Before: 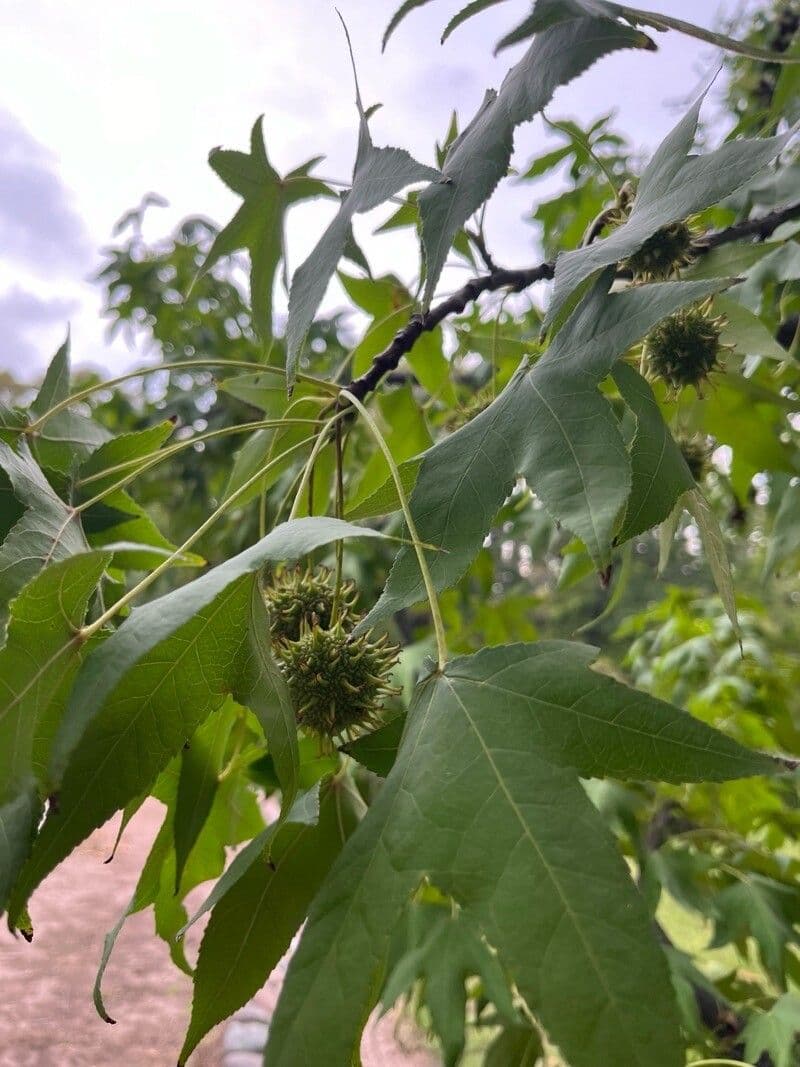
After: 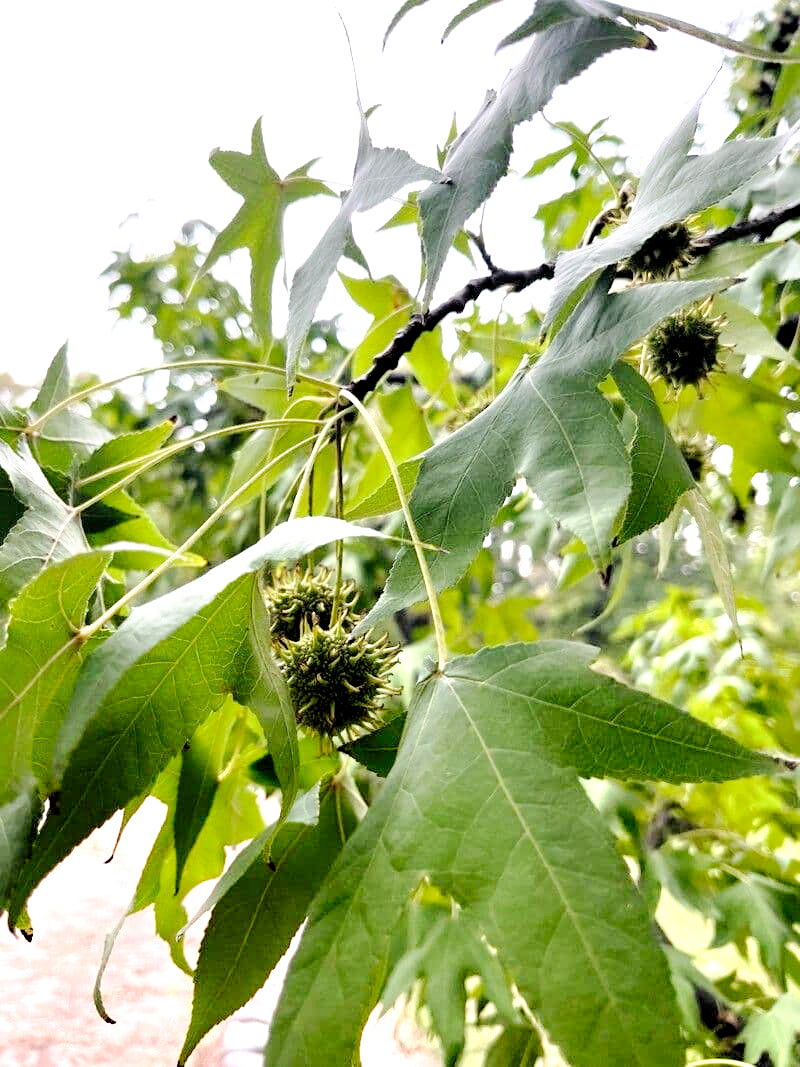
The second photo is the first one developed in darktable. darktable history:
exposure: black level correction -0.002, exposure 1.115 EV, compensate highlight preservation false
tone curve: curves: ch0 [(0, 0) (0.003, 0) (0.011, 0.001) (0.025, 0.003) (0.044, 0.005) (0.069, 0.012) (0.1, 0.023) (0.136, 0.039) (0.177, 0.088) (0.224, 0.15) (0.277, 0.24) (0.335, 0.337) (0.399, 0.437) (0.468, 0.535) (0.543, 0.629) (0.623, 0.71) (0.709, 0.782) (0.801, 0.856) (0.898, 0.94) (1, 1)], preserve colors none
rgb levels: levels [[0.034, 0.472, 0.904], [0, 0.5, 1], [0, 0.5, 1]]
